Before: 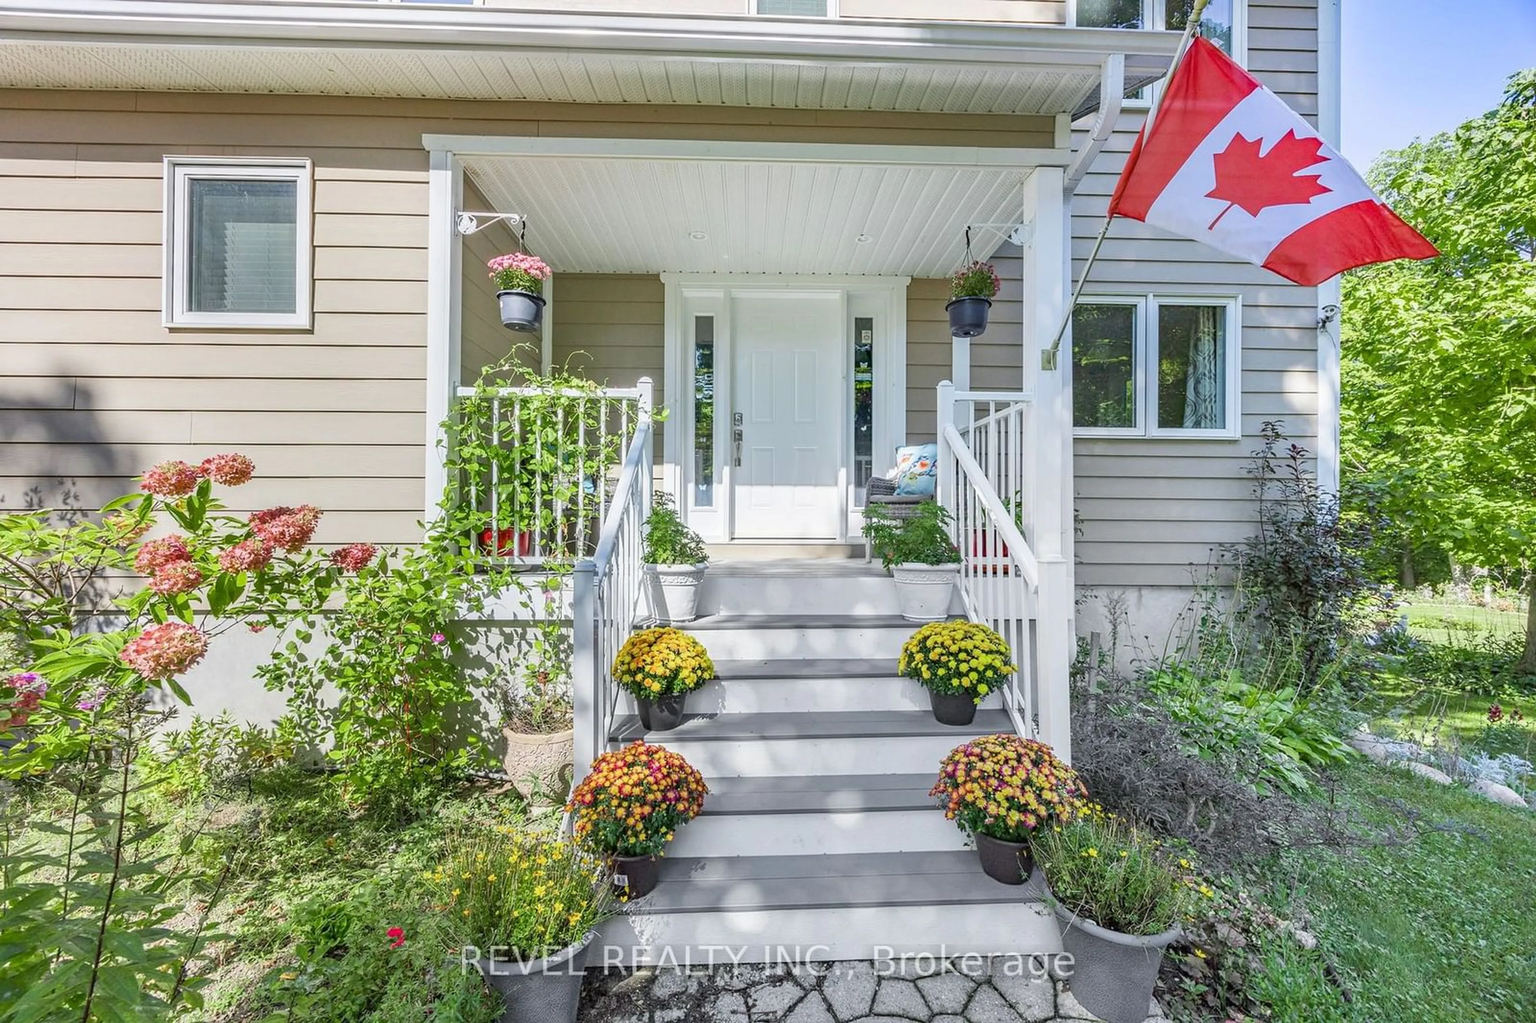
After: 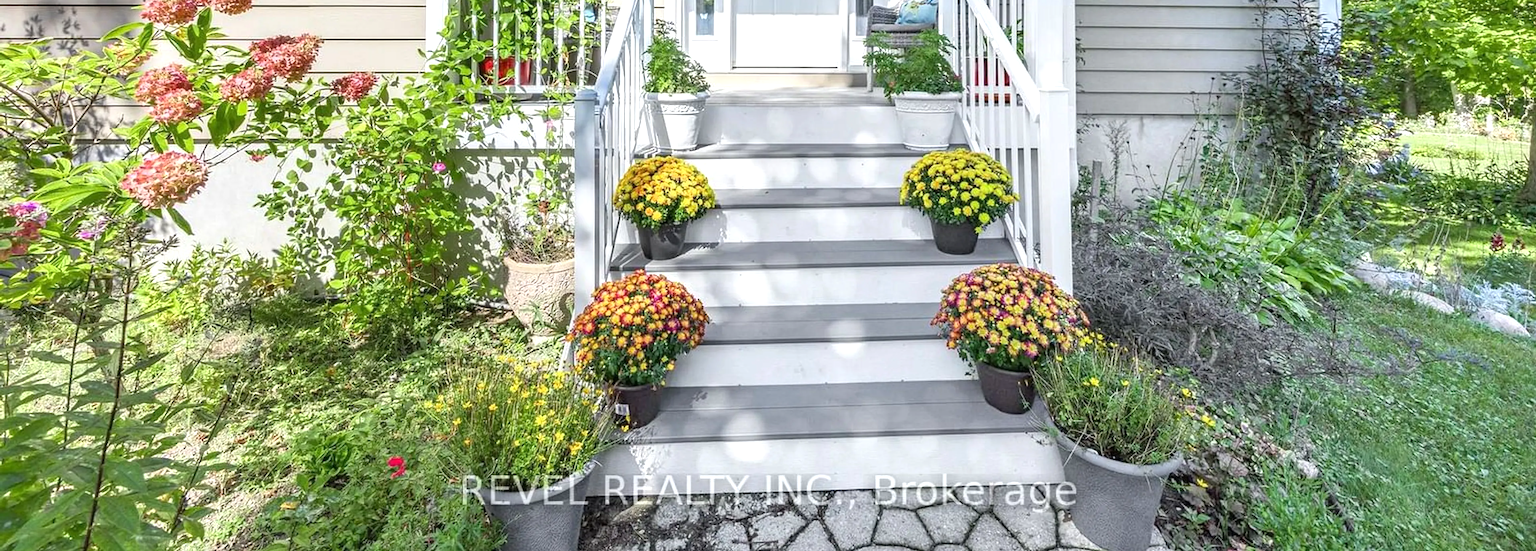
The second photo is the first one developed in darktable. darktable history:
crop and rotate: top 46.129%, right 0.124%
tone equalizer: -8 EV -0.444 EV, -7 EV -0.428 EV, -6 EV -0.312 EV, -5 EV -0.185 EV, -3 EV 0.208 EV, -2 EV 0.356 EV, -1 EV 0.393 EV, +0 EV 0.446 EV, smoothing diameter 24.82%, edges refinement/feathering 5.91, preserve details guided filter
